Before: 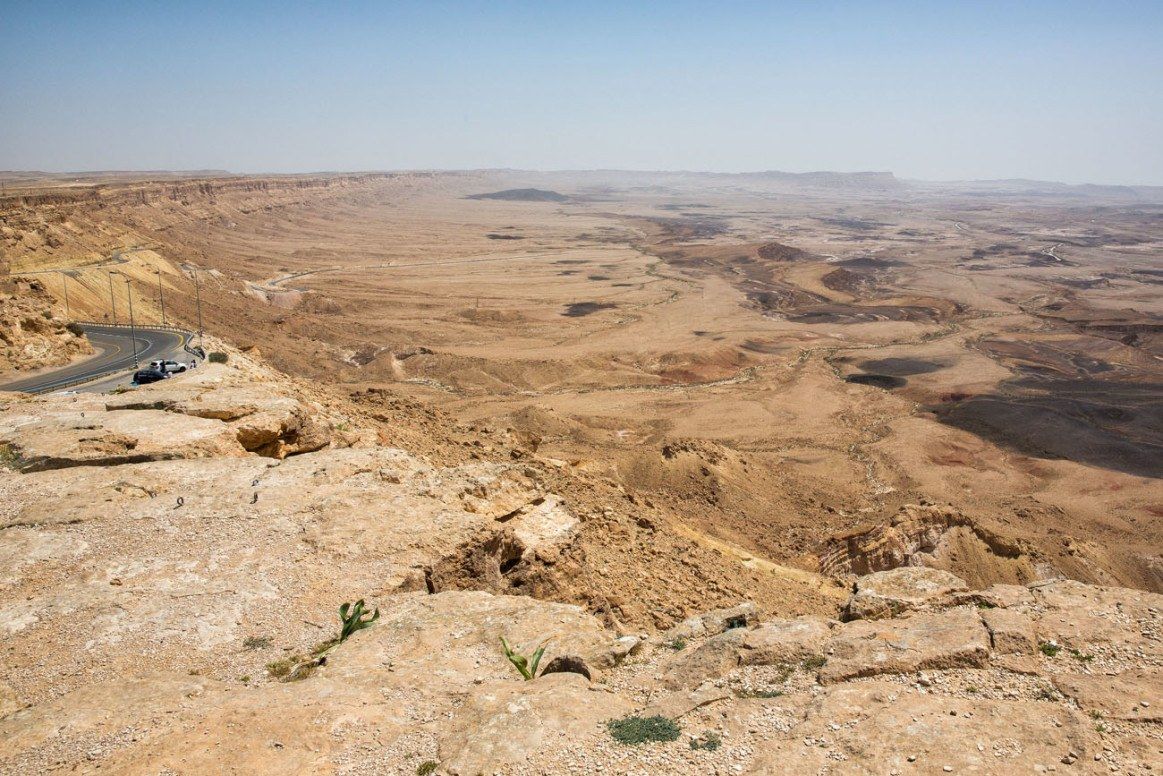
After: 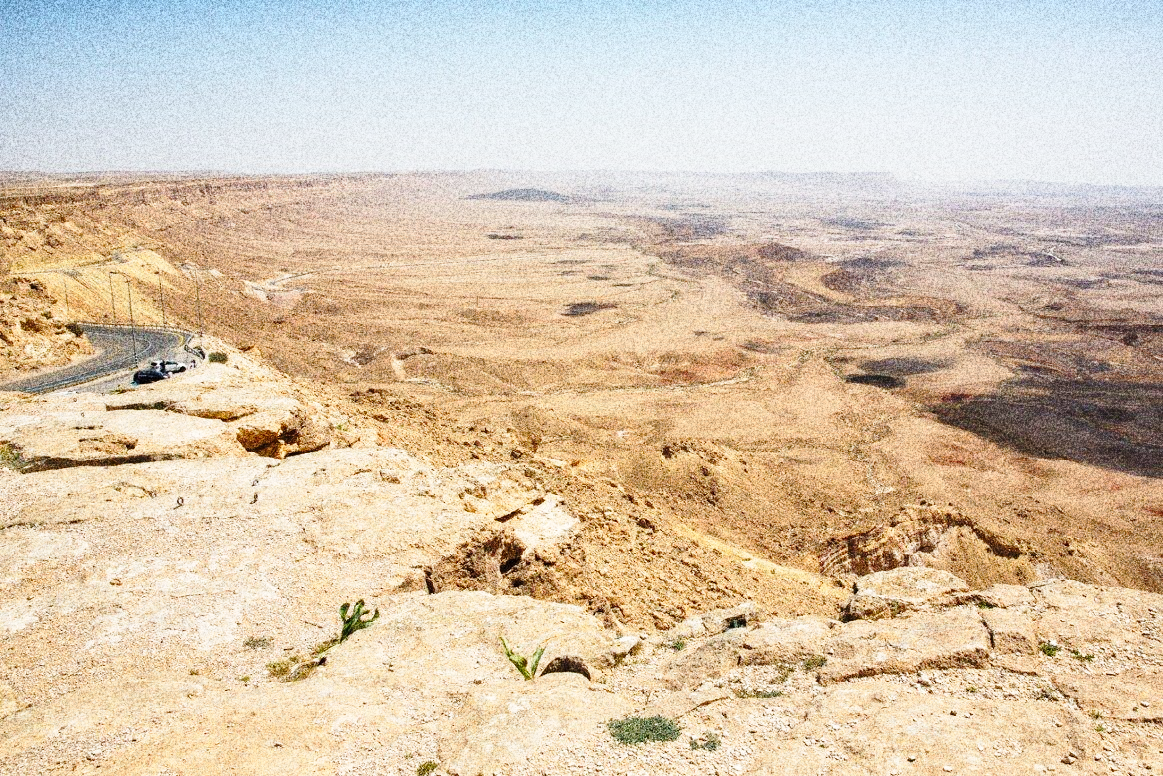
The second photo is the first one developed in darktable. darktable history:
base curve: curves: ch0 [(0, 0) (0.028, 0.03) (0.121, 0.232) (0.46, 0.748) (0.859, 0.968) (1, 1)], preserve colors none
grain: coarseness 30.02 ISO, strength 100%
